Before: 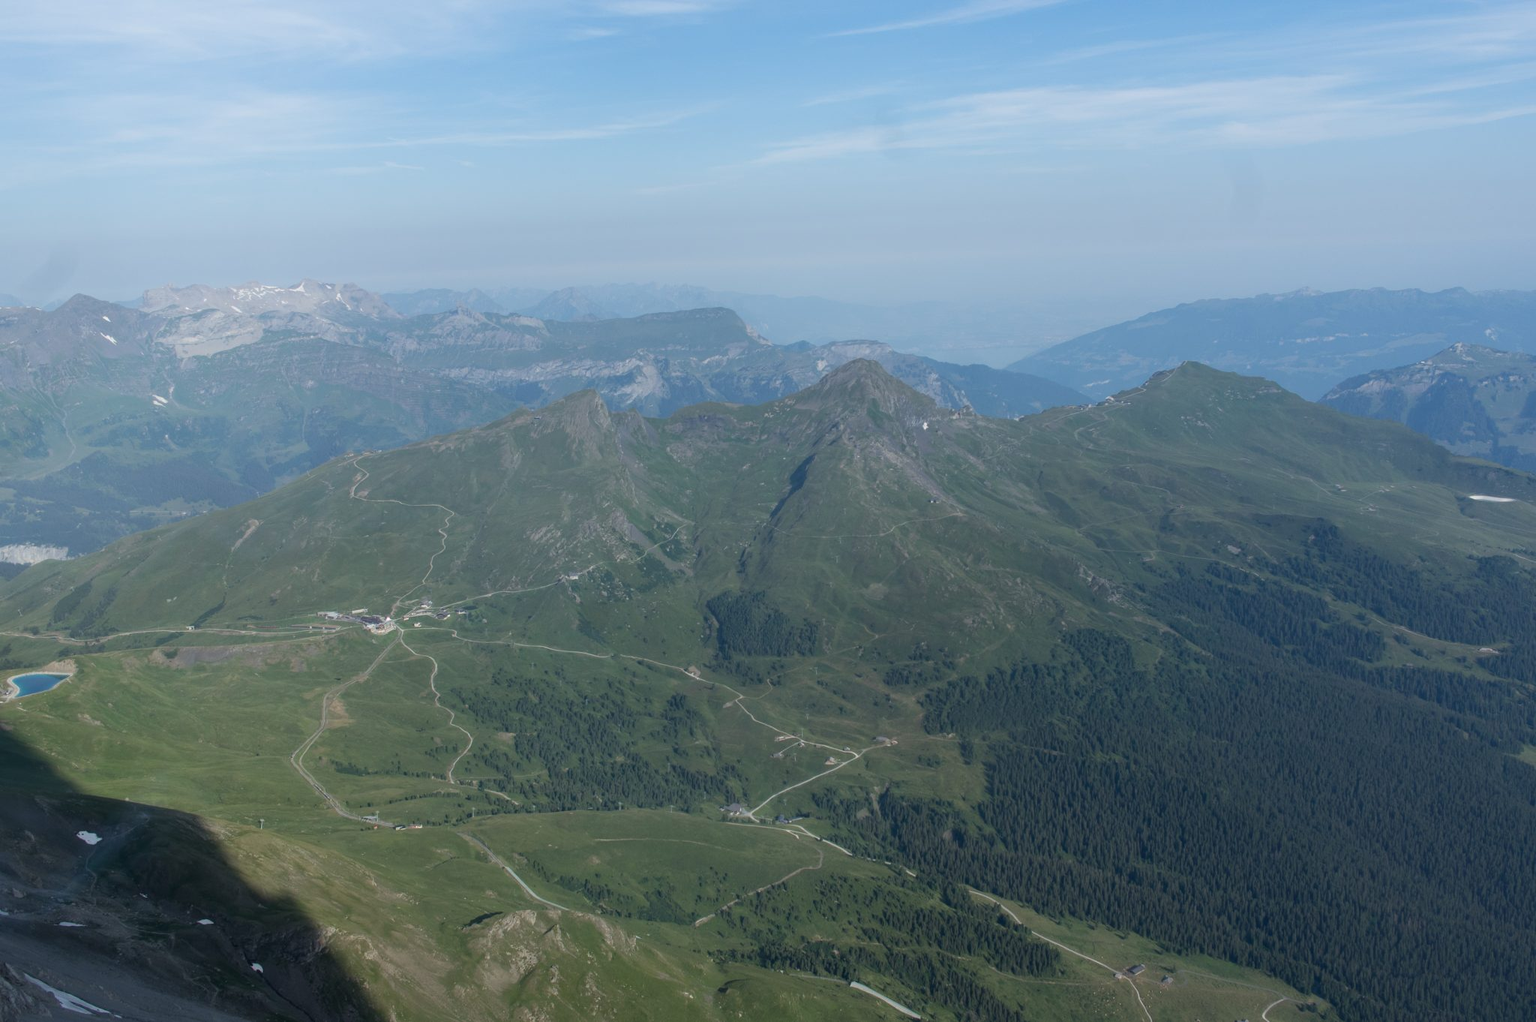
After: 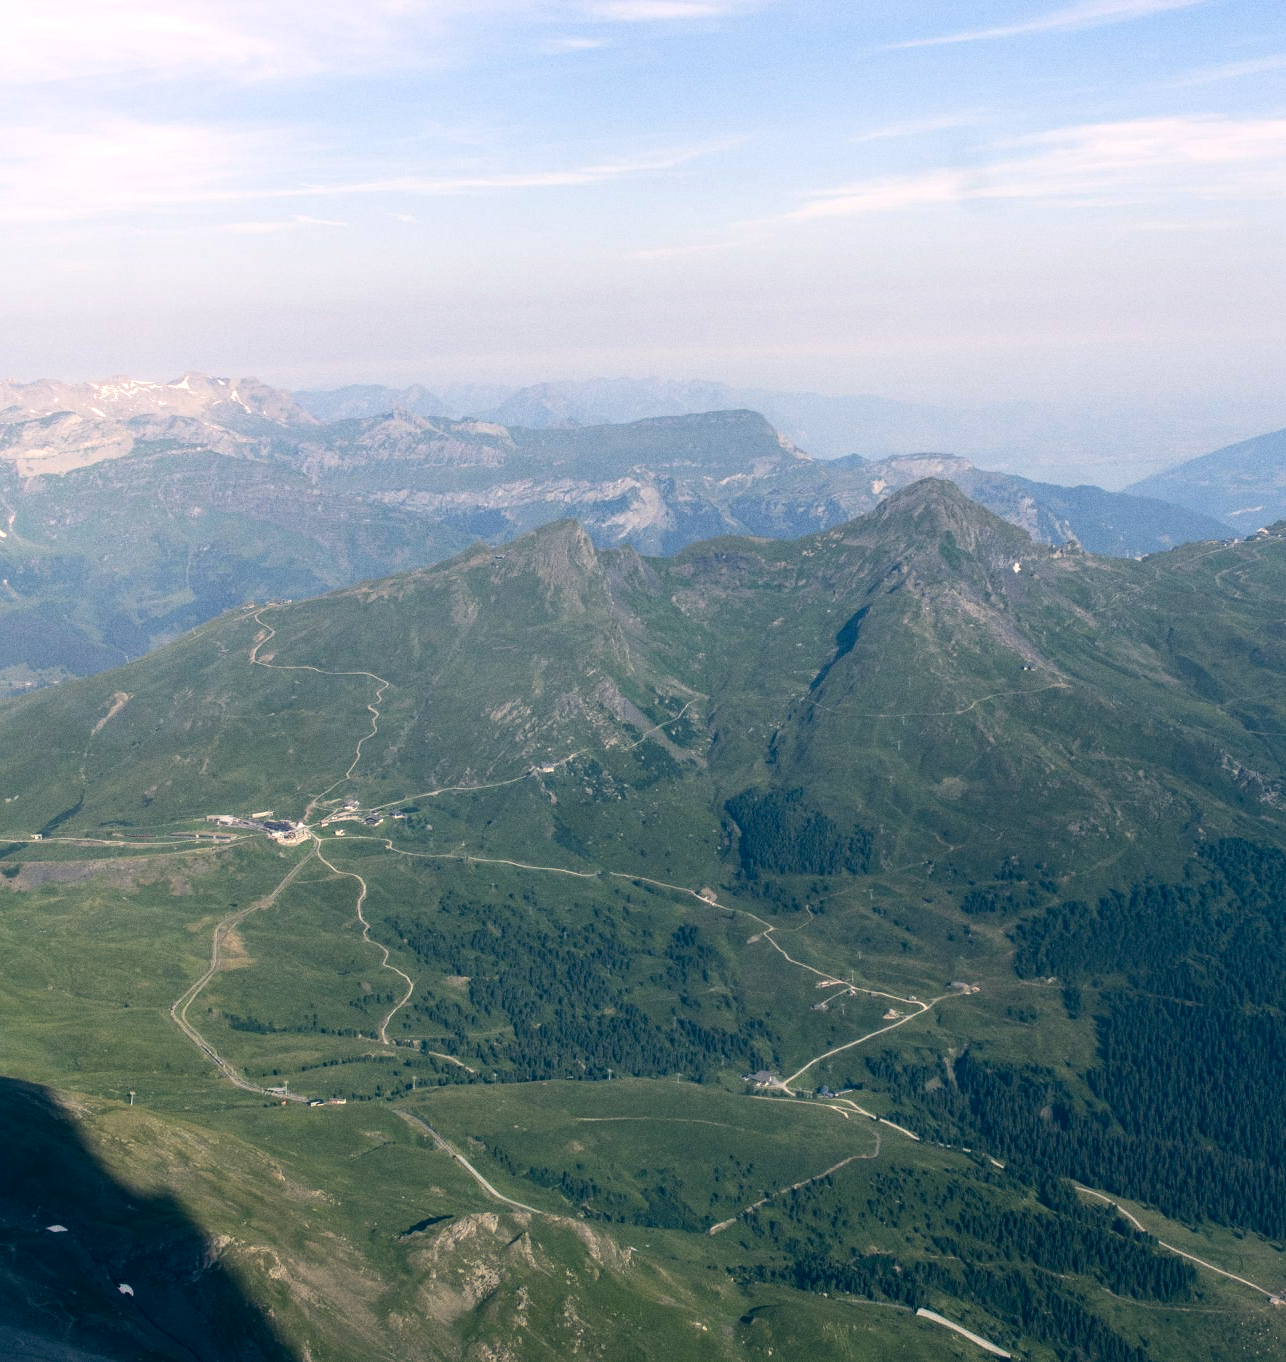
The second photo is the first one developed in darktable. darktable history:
contrast brightness saturation: contrast 0.05
grain: coarseness 0.09 ISO
tone equalizer: -8 EV -0.75 EV, -7 EV -0.7 EV, -6 EV -0.6 EV, -5 EV -0.4 EV, -3 EV 0.4 EV, -2 EV 0.6 EV, -1 EV 0.7 EV, +0 EV 0.75 EV, edges refinement/feathering 500, mask exposure compensation -1.57 EV, preserve details no
crop: left 10.644%, right 26.528%
color correction: highlights a* 10.32, highlights b* 14.66, shadows a* -9.59, shadows b* -15.02
